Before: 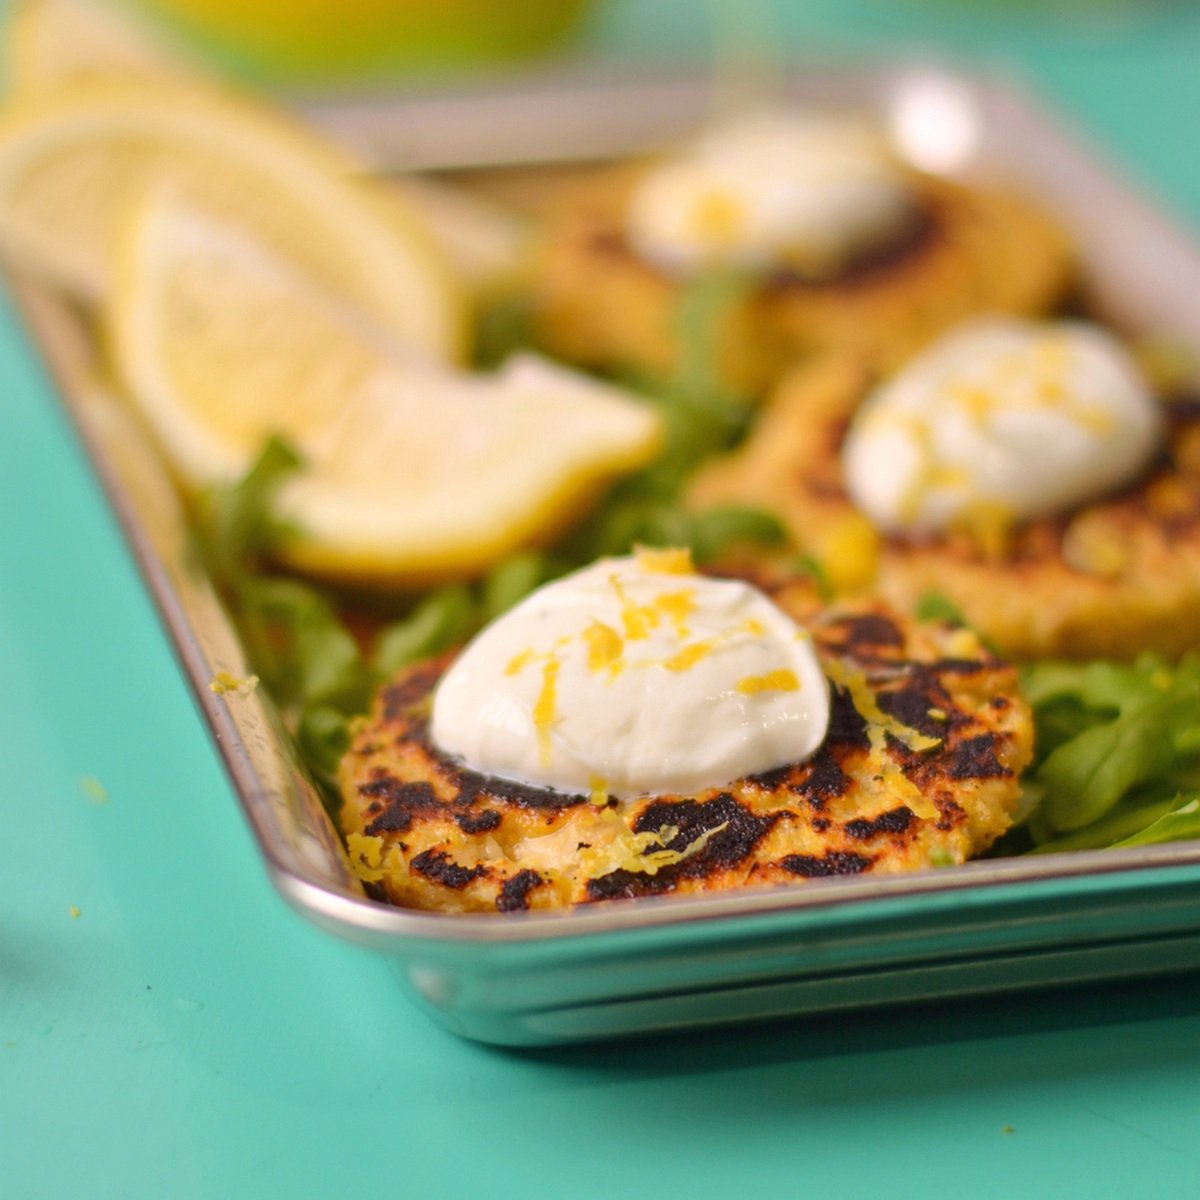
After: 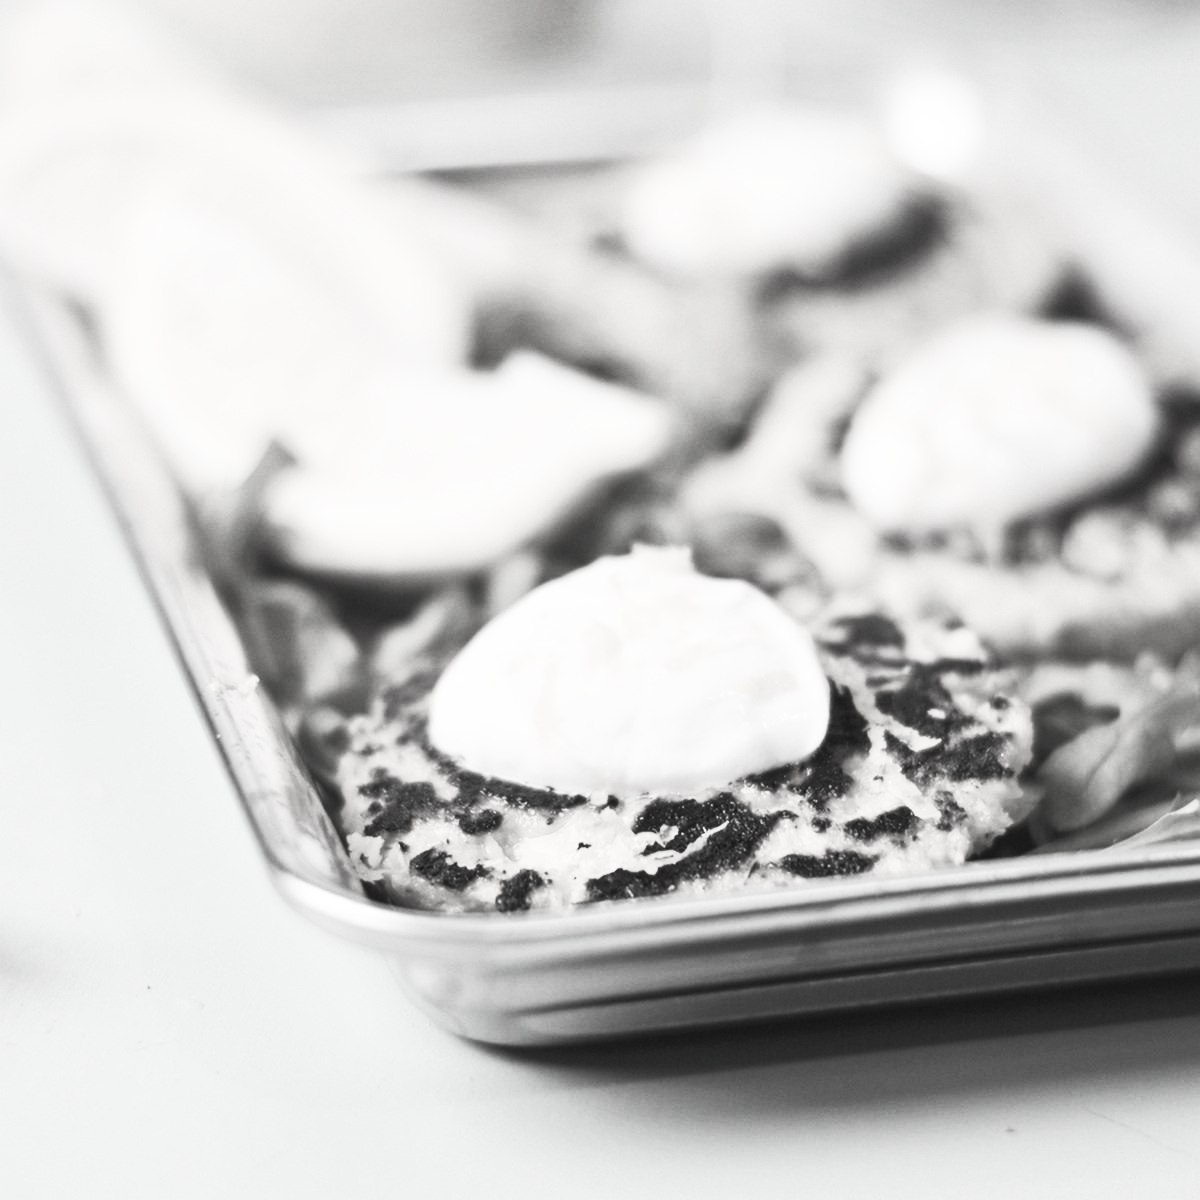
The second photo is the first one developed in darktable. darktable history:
contrast brightness saturation: contrast 0.532, brightness 0.484, saturation -0.985
